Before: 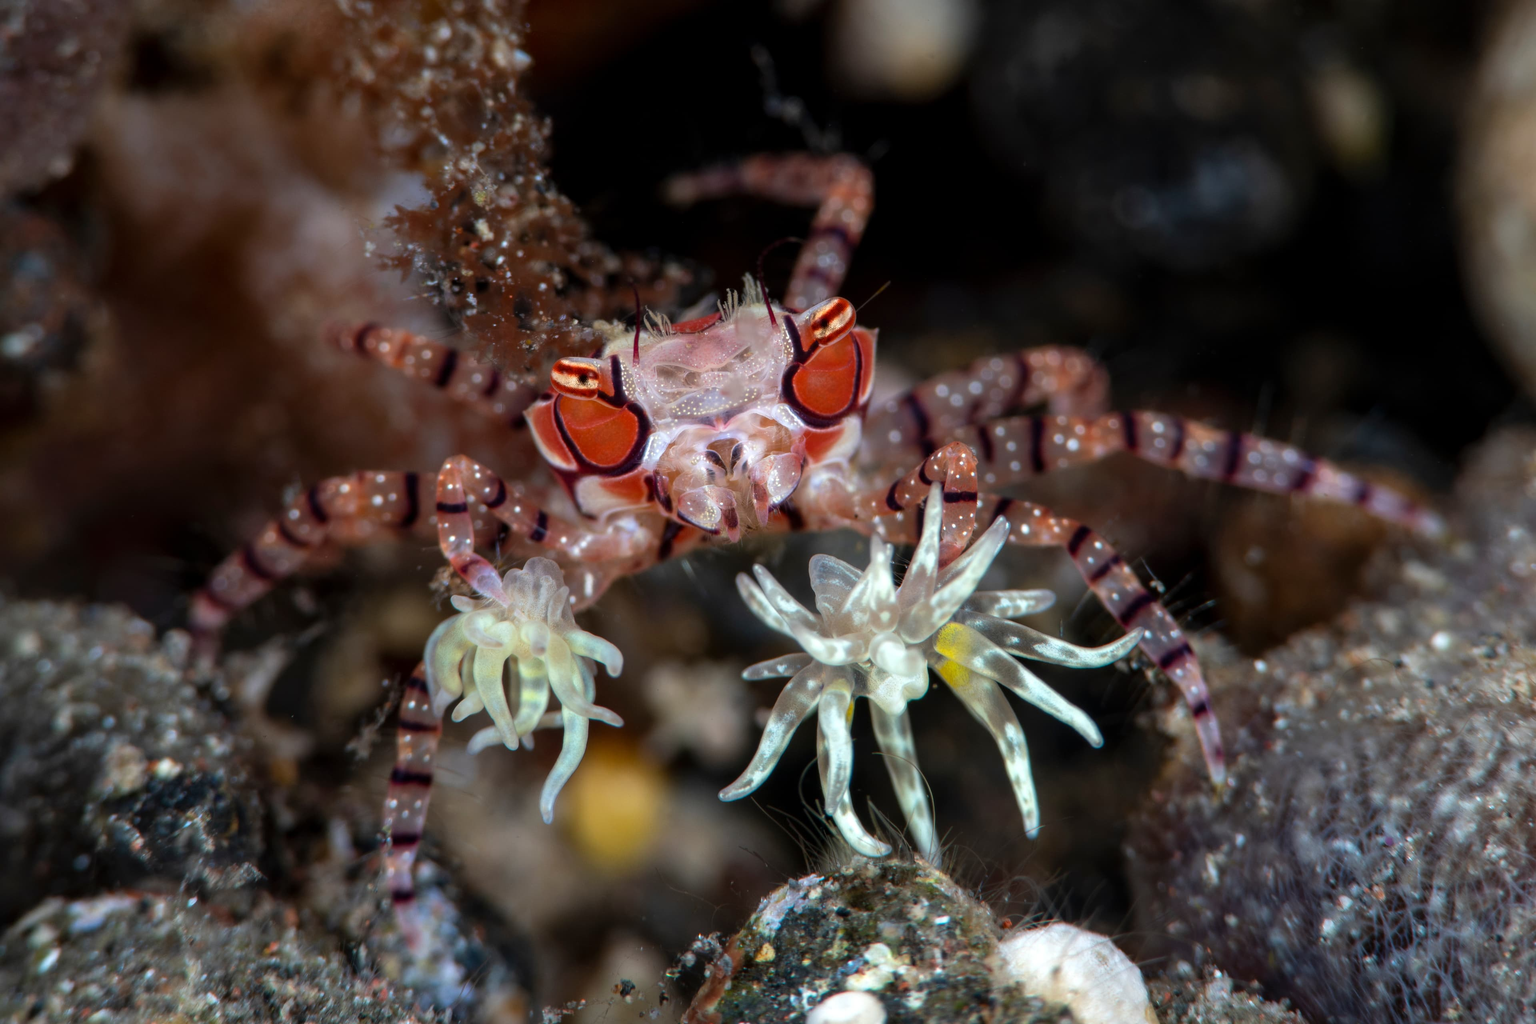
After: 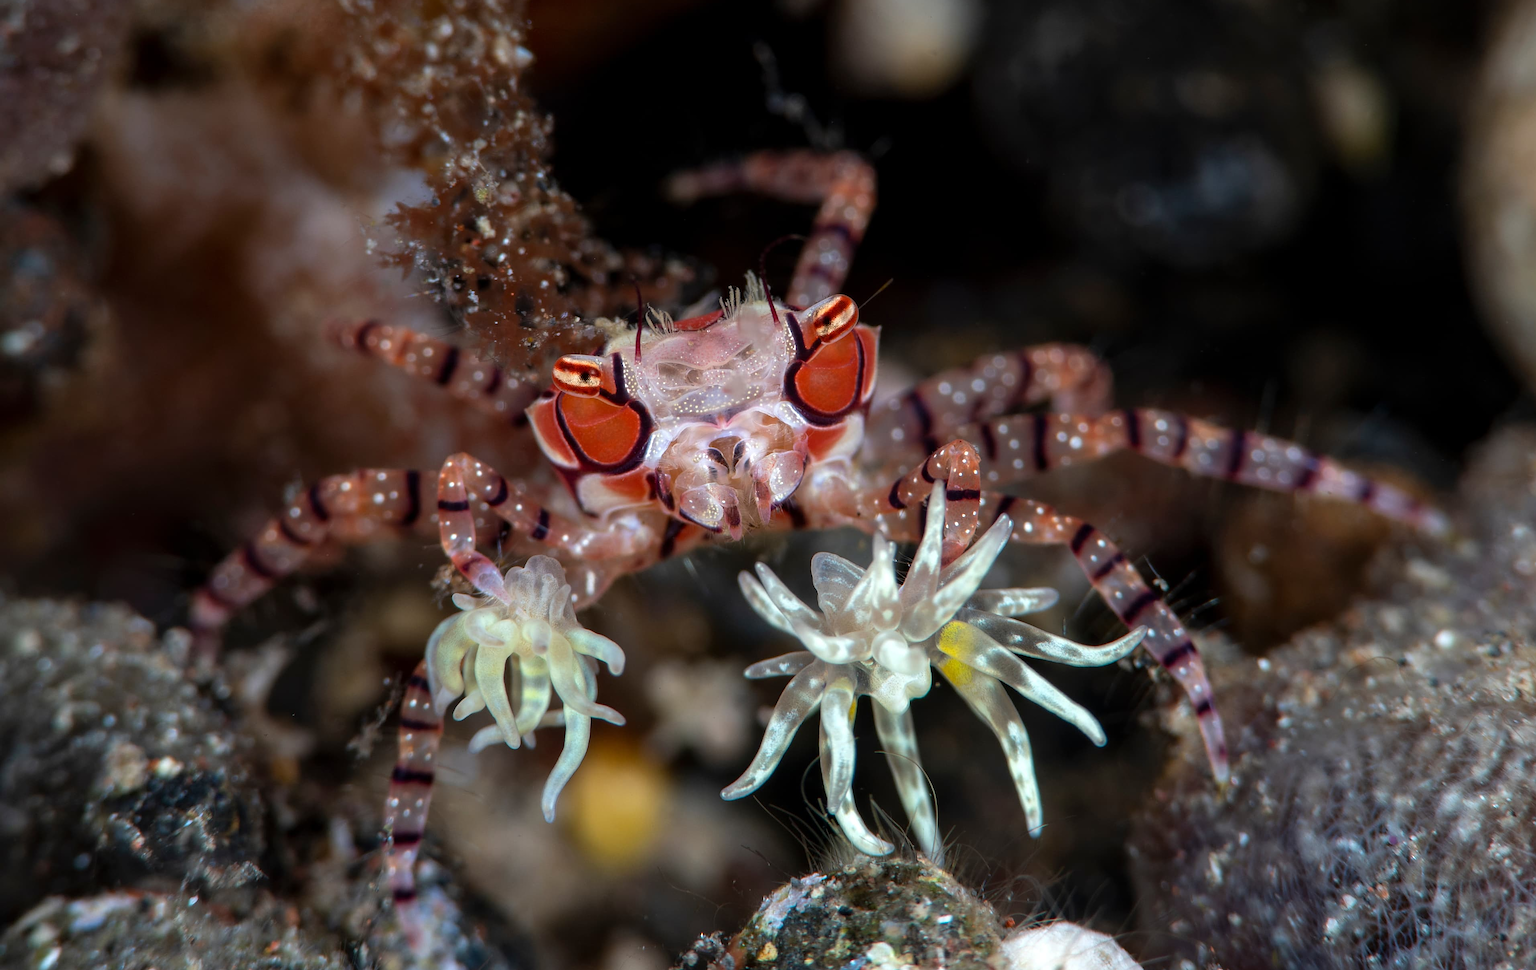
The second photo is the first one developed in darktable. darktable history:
crop: top 0.36%, right 0.255%, bottom 5.096%
sharpen: on, module defaults
